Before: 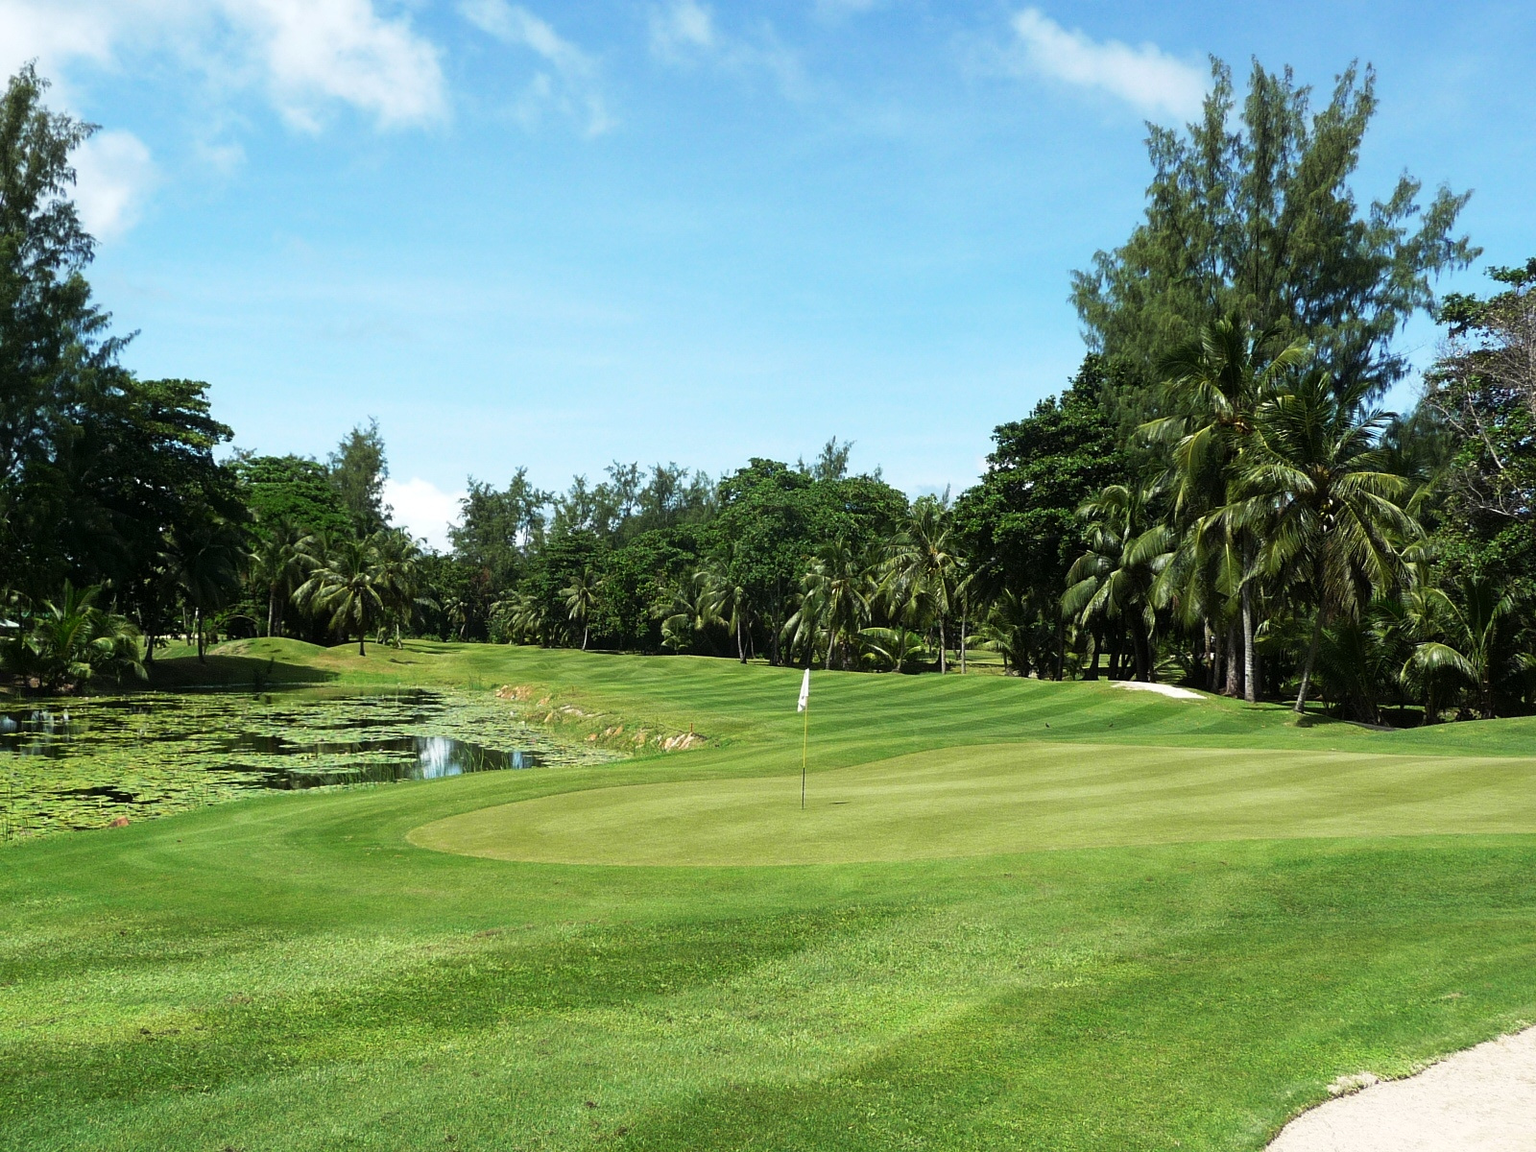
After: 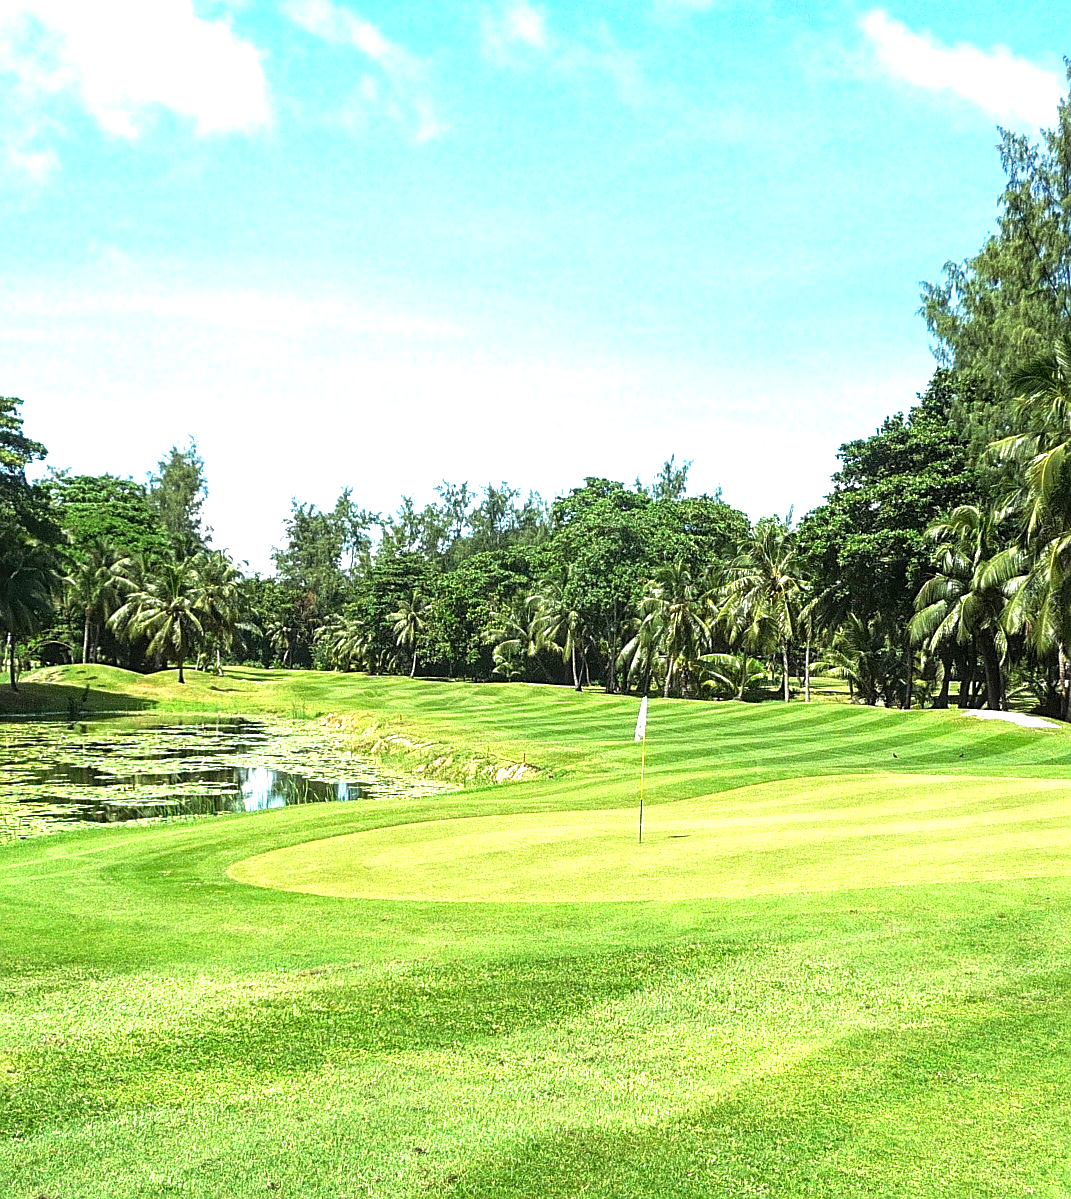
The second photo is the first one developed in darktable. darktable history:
crop and rotate: left 12.314%, right 20.729%
sharpen: on, module defaults
exposure: black level correction 0.001, exposure 1.305 EV, compensate highlight preservation false
local contrast: on, module defaults
haze removal: compatibility mode true, adaptive false
